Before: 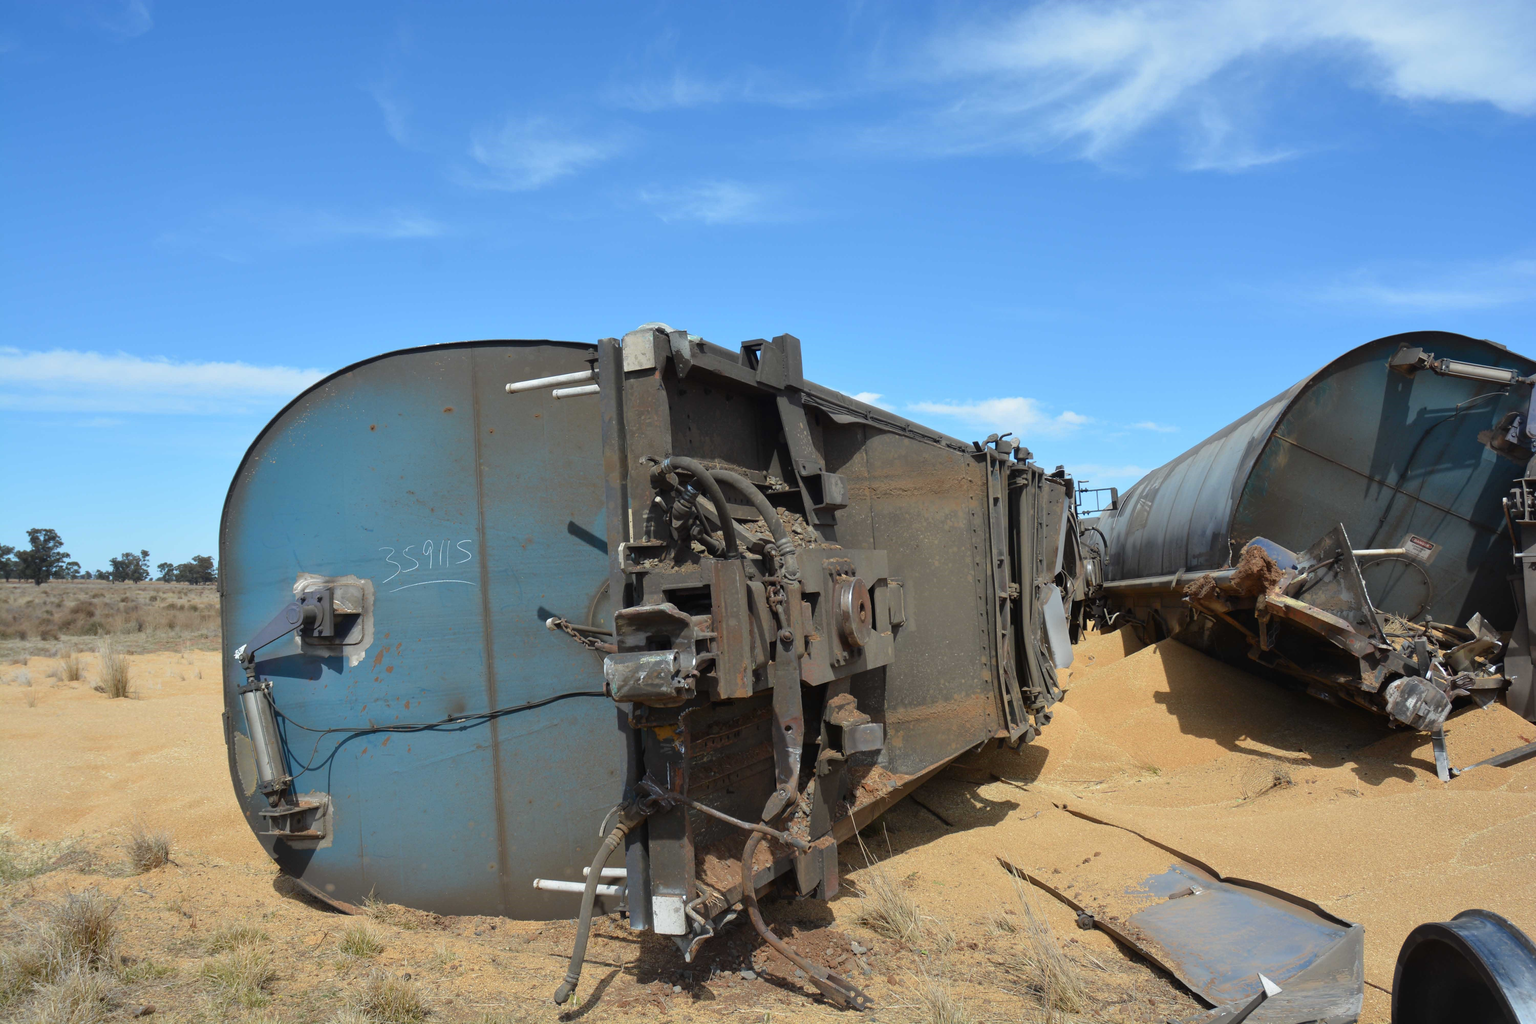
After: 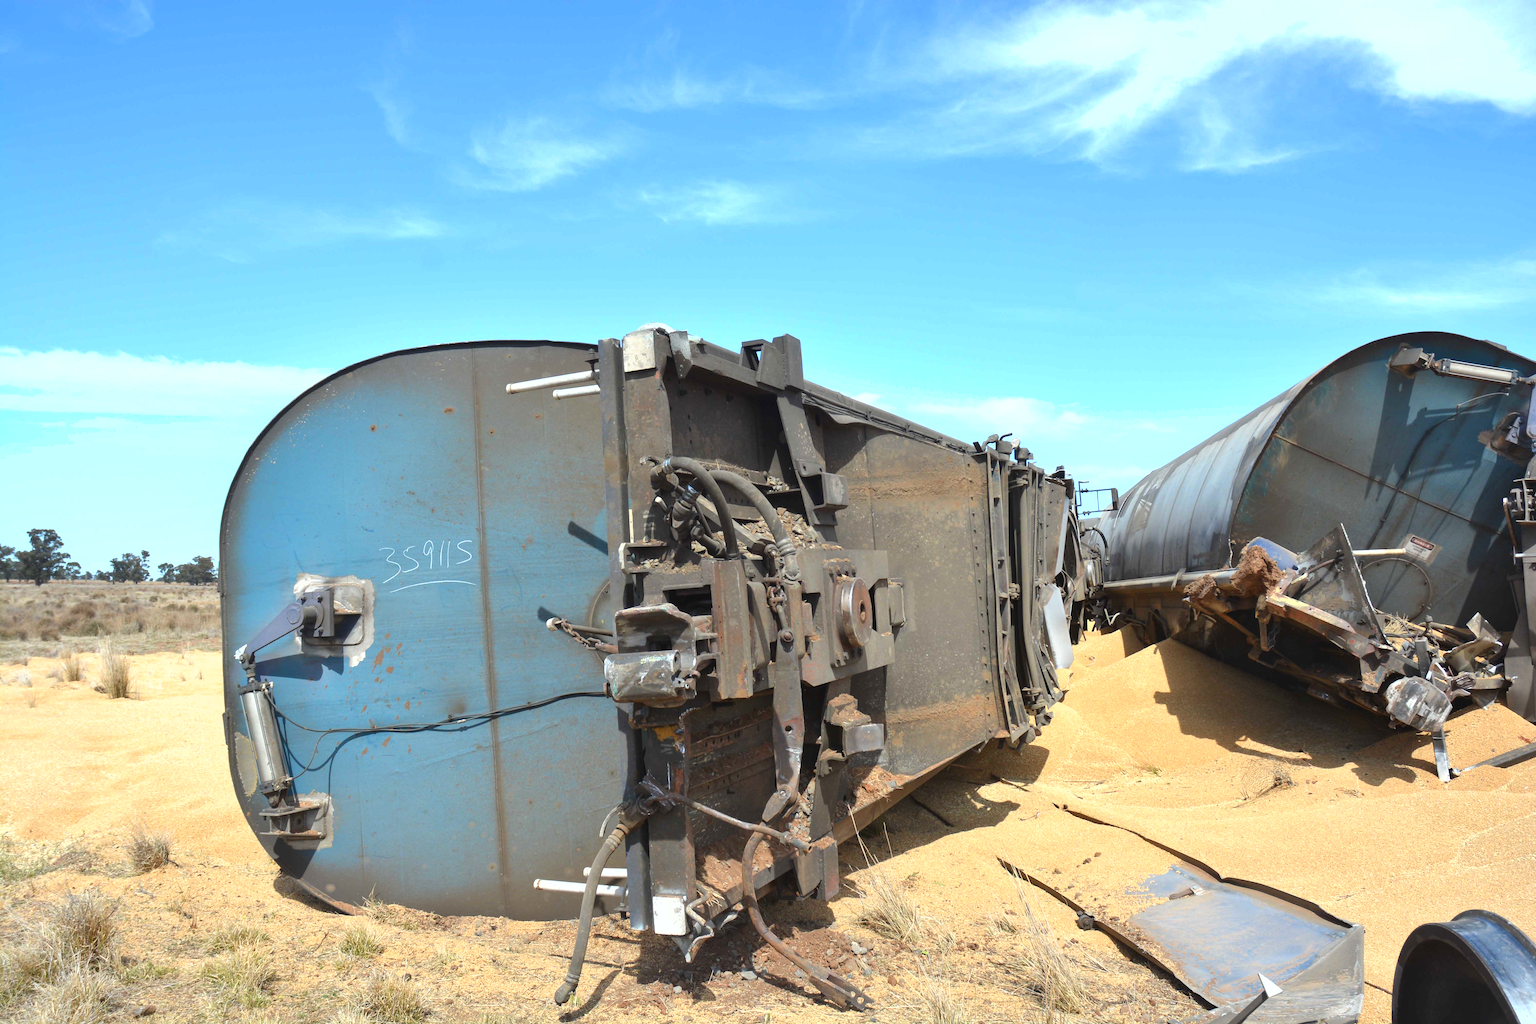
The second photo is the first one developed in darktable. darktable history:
exposure: black level correction 0, exposure 0.9 EV, compensate highlight preservation false
shadows and highlights: shadows 29.61, highlights -30.47, low approximation 0.01, soften with gaussian
